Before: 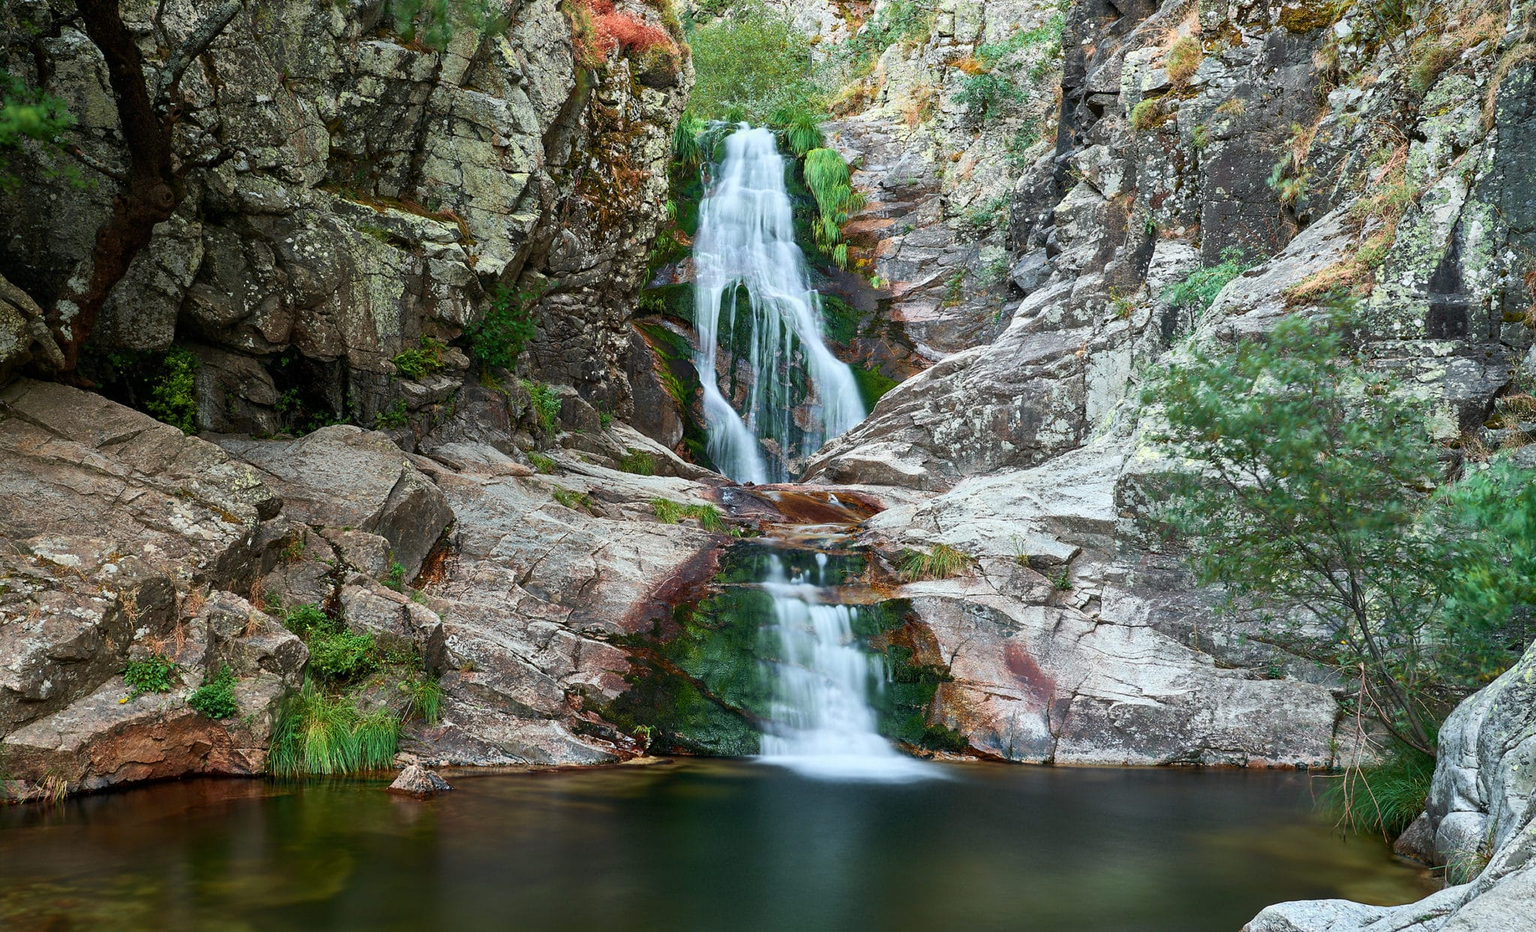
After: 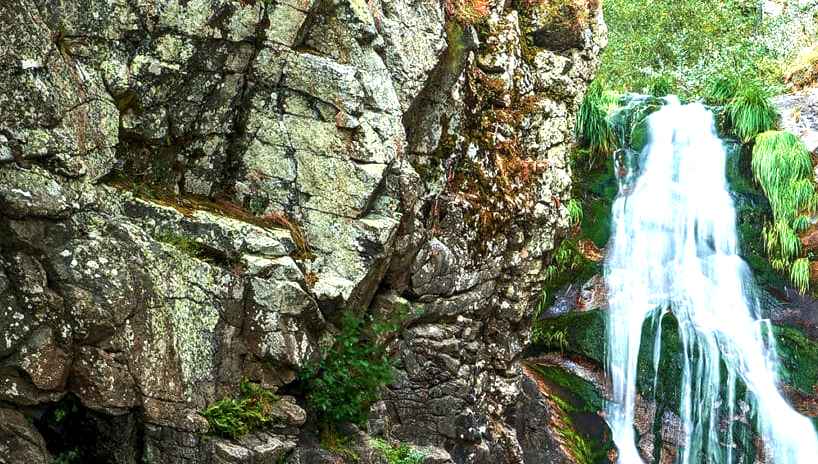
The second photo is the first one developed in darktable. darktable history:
local contrast: on, module defaults
velvia: strength 14.55%
tone equalizer: -8 EV -0.398 EV, -7 EV -0.369 EV, -6 EV -0.301 EV, -5 EV -0.232 EV, -3 EV 0.199 EV, -2 EV 0.311 EV, -1 EV 0.407 EV, +0 EV 0.433 EV, edges refinement/feathering 500, mask exposure compensation -1.57 EV, preserve details no
crop: left 15.647%, top 5.423%, right 44.391%, bottom 57.195%
shadows and highlights: shadows 62.87, white point adjustment 0.485, highlights -33.32, compress 83.51%
exposure: exposure 0.637 EV, compensate highlight preservation false
